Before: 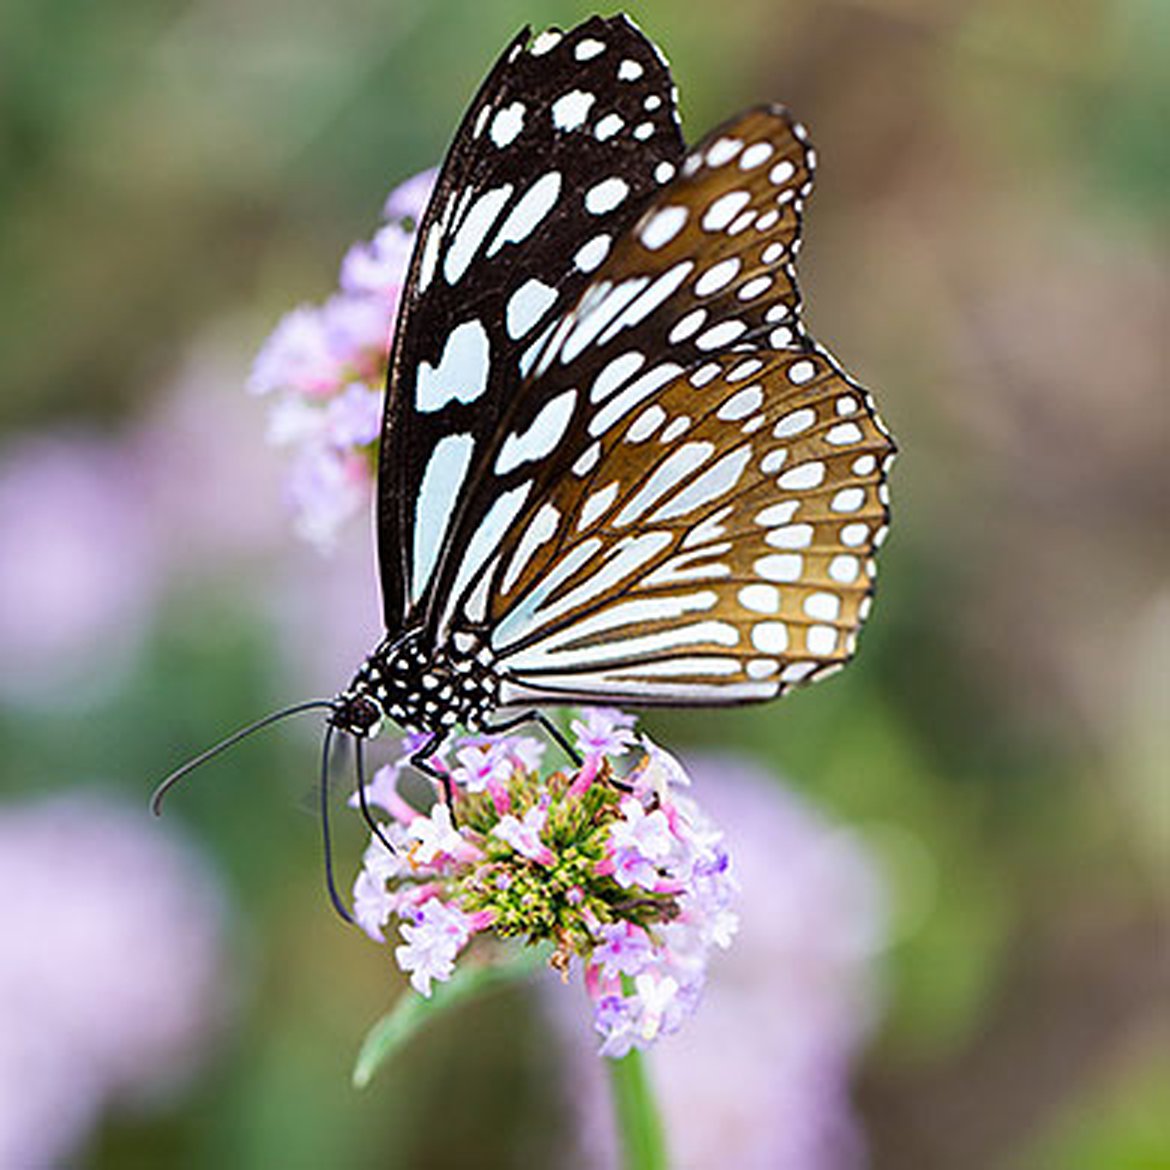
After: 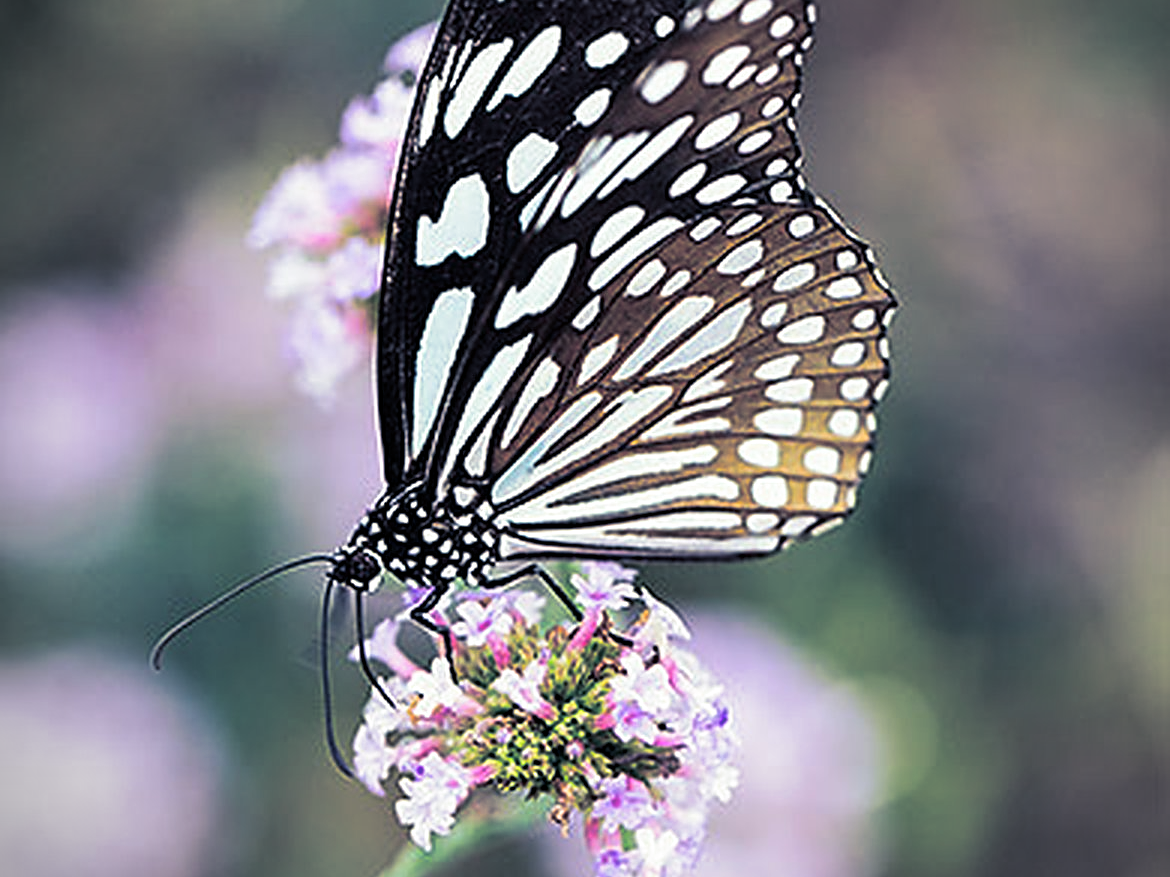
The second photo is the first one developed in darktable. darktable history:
crop and rotate: top 12.5%, bottom 12.5%
vignetting: on, module defaults
split-toning: shadows › hue 230.4°
sharpen: on, module defaults
